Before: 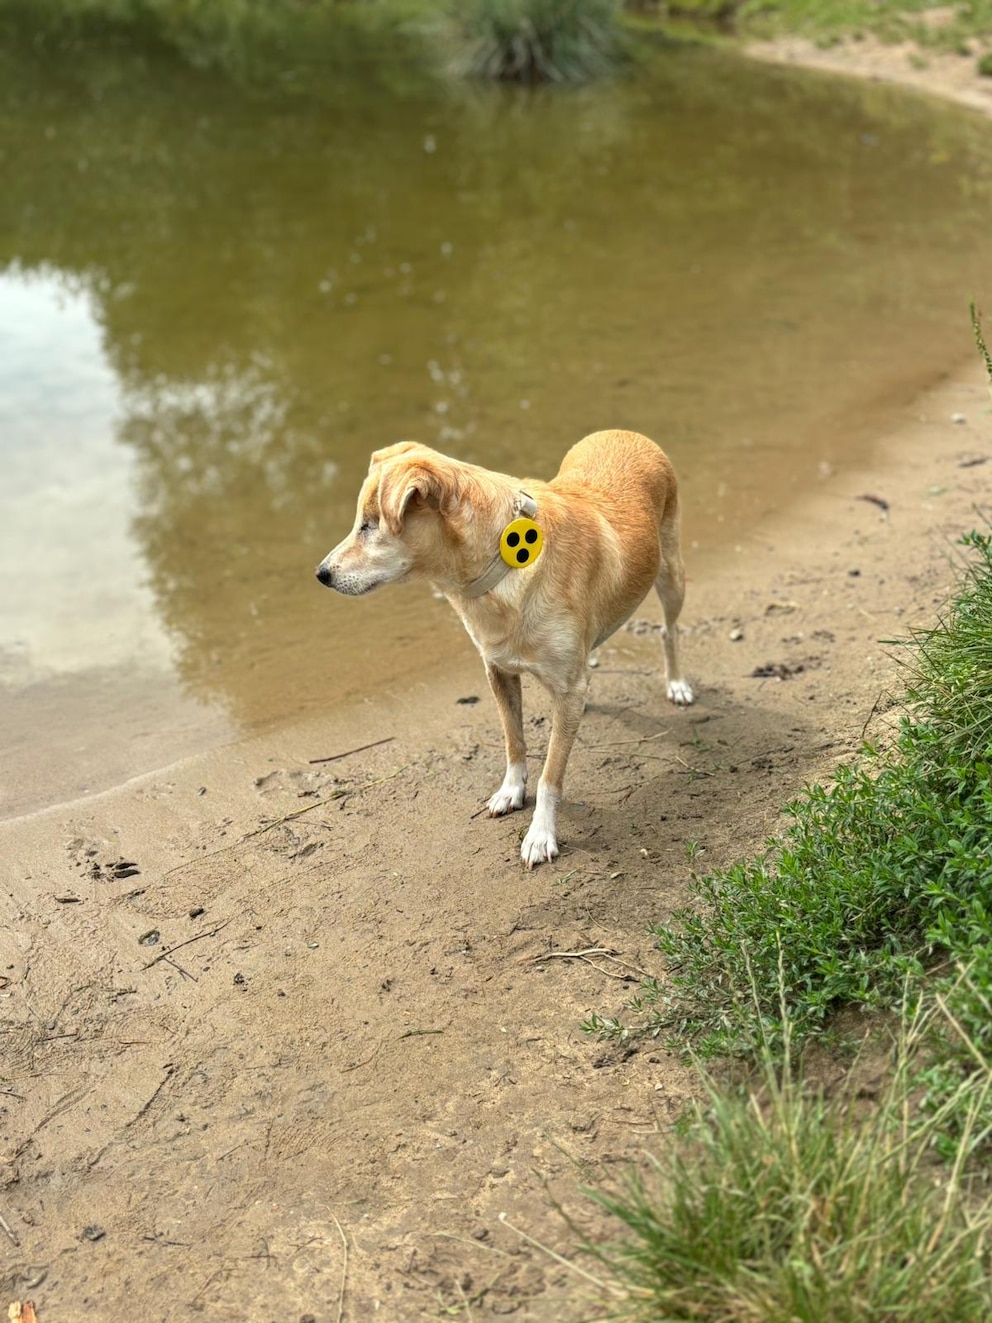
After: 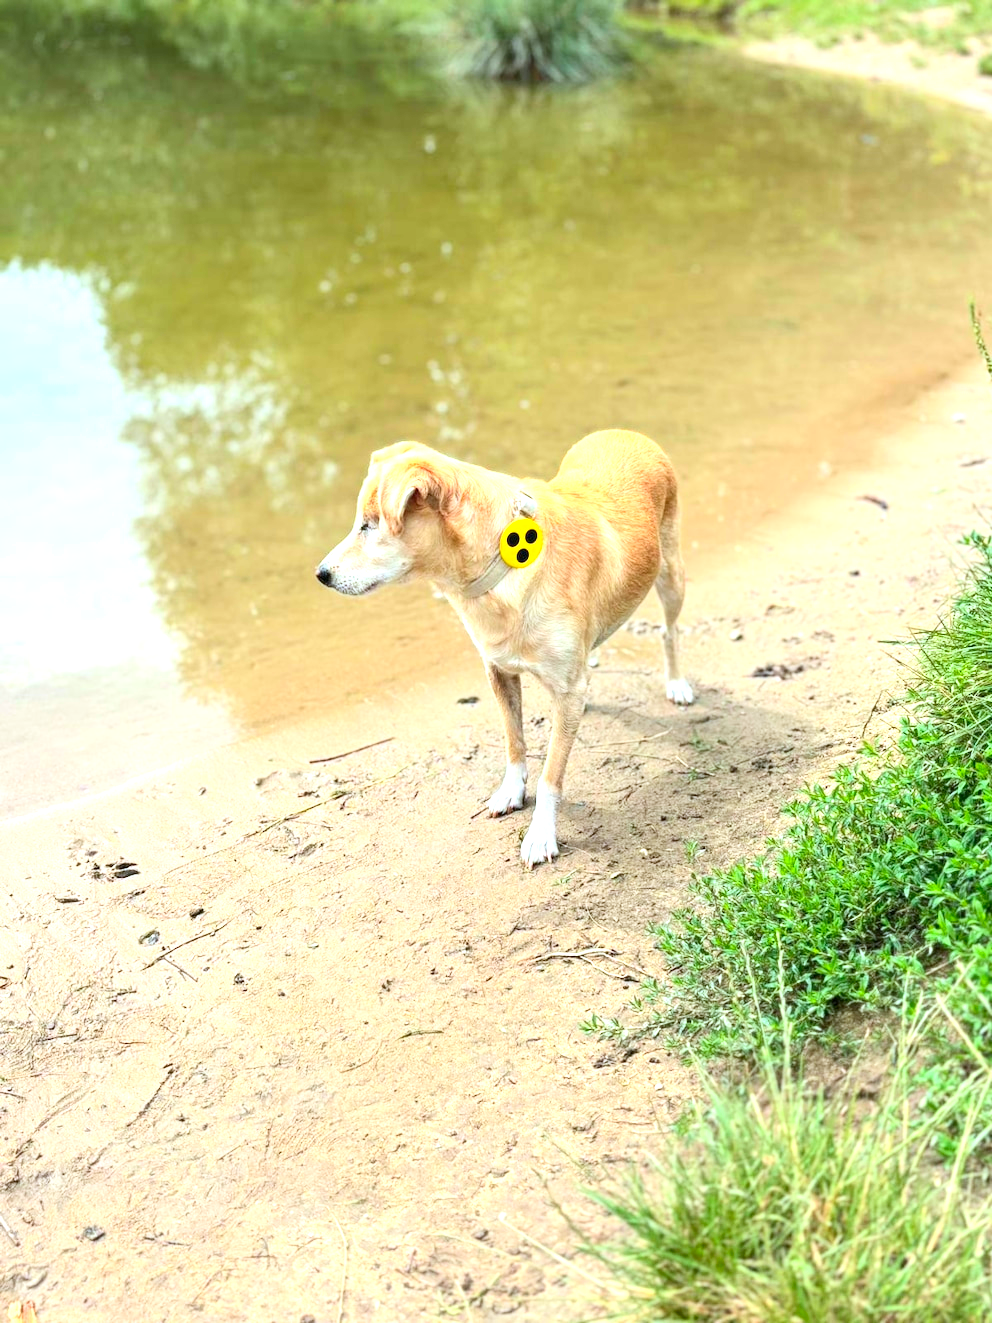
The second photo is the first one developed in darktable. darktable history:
local contrast: highlights 100%, shadows 100%, detail 120%, midtone range 0.2
contrast brightness saturation: contrast 0.2, brightness 0.16, saturation 0.22
exposure: exposure 1 EV, compensate highlight preservation false
color calibration: output R [0.972, 0.068, -0.094, 0], output G [-0.178, 1.216, -0.086, 0], output B [0.095, -0.136, 0.98, 0], illuminant custom, x 0.371, y 0.381, temperature 4283.16 K
